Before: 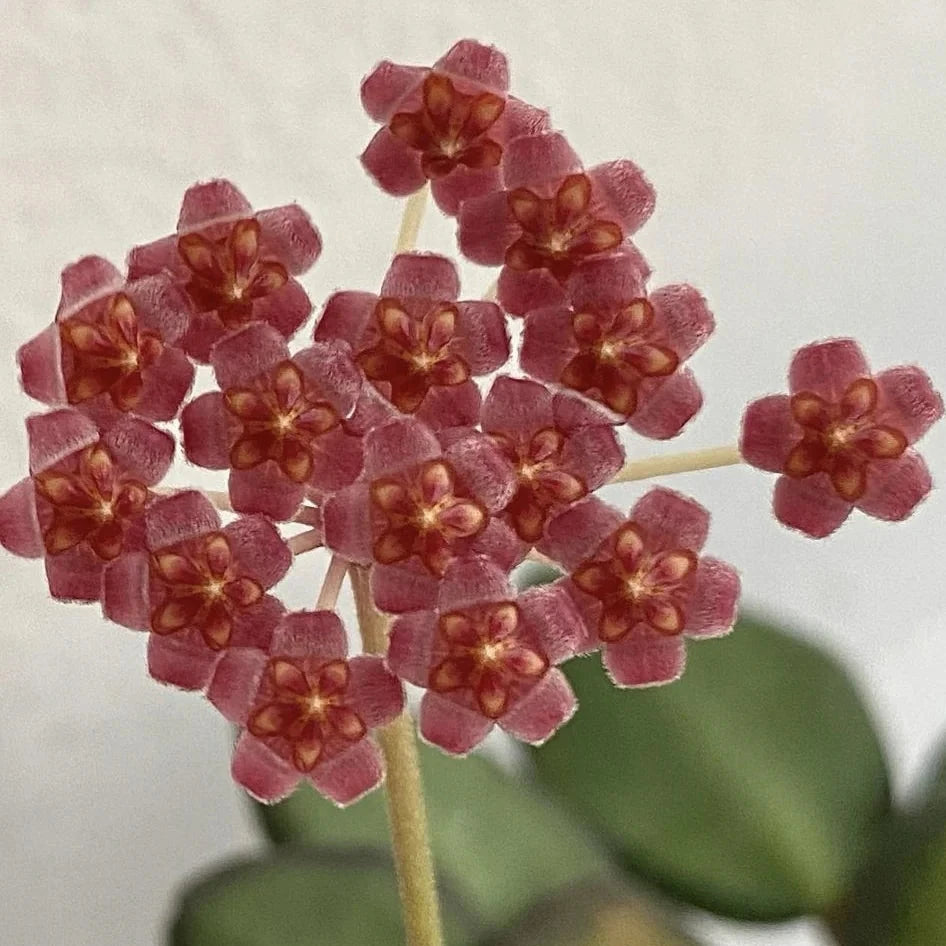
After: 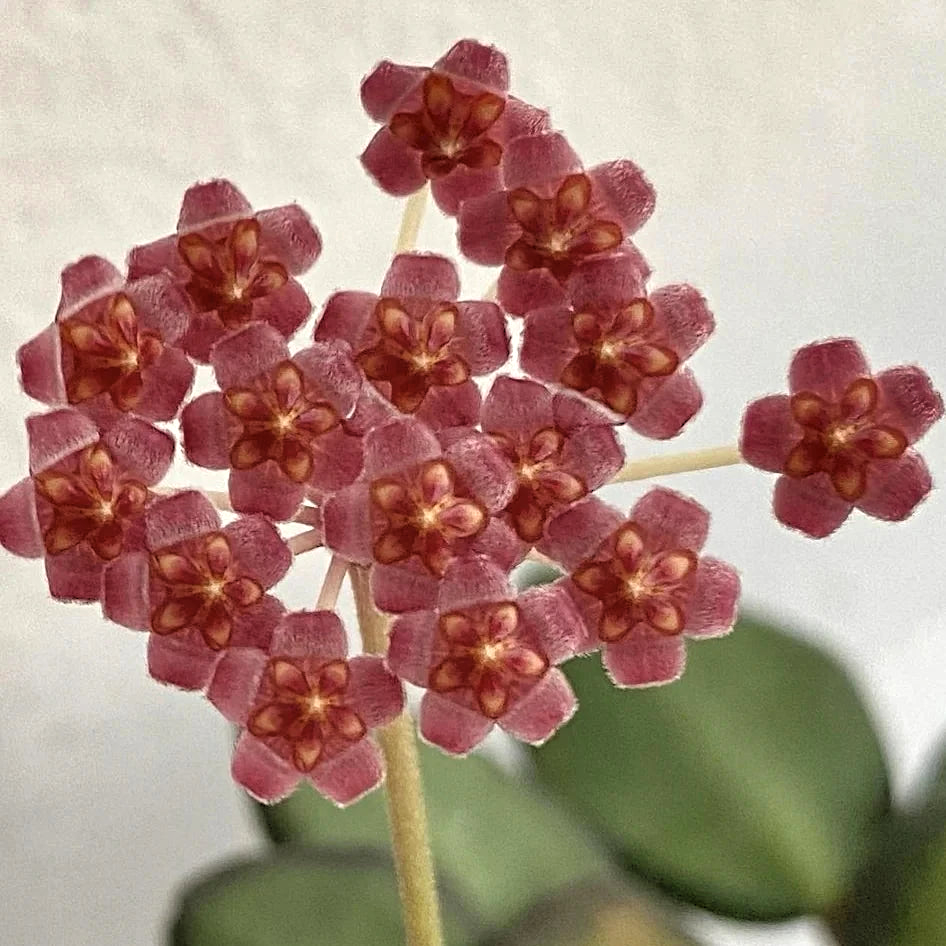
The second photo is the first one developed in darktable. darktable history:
shadows and highlights: shadows 12, white point adjustment 1.2, soften with gaussian
rgb levels: levels [[0.013, 0.434, 0.89], [0, 0.5, 1], [0, 0.5, 1]]
